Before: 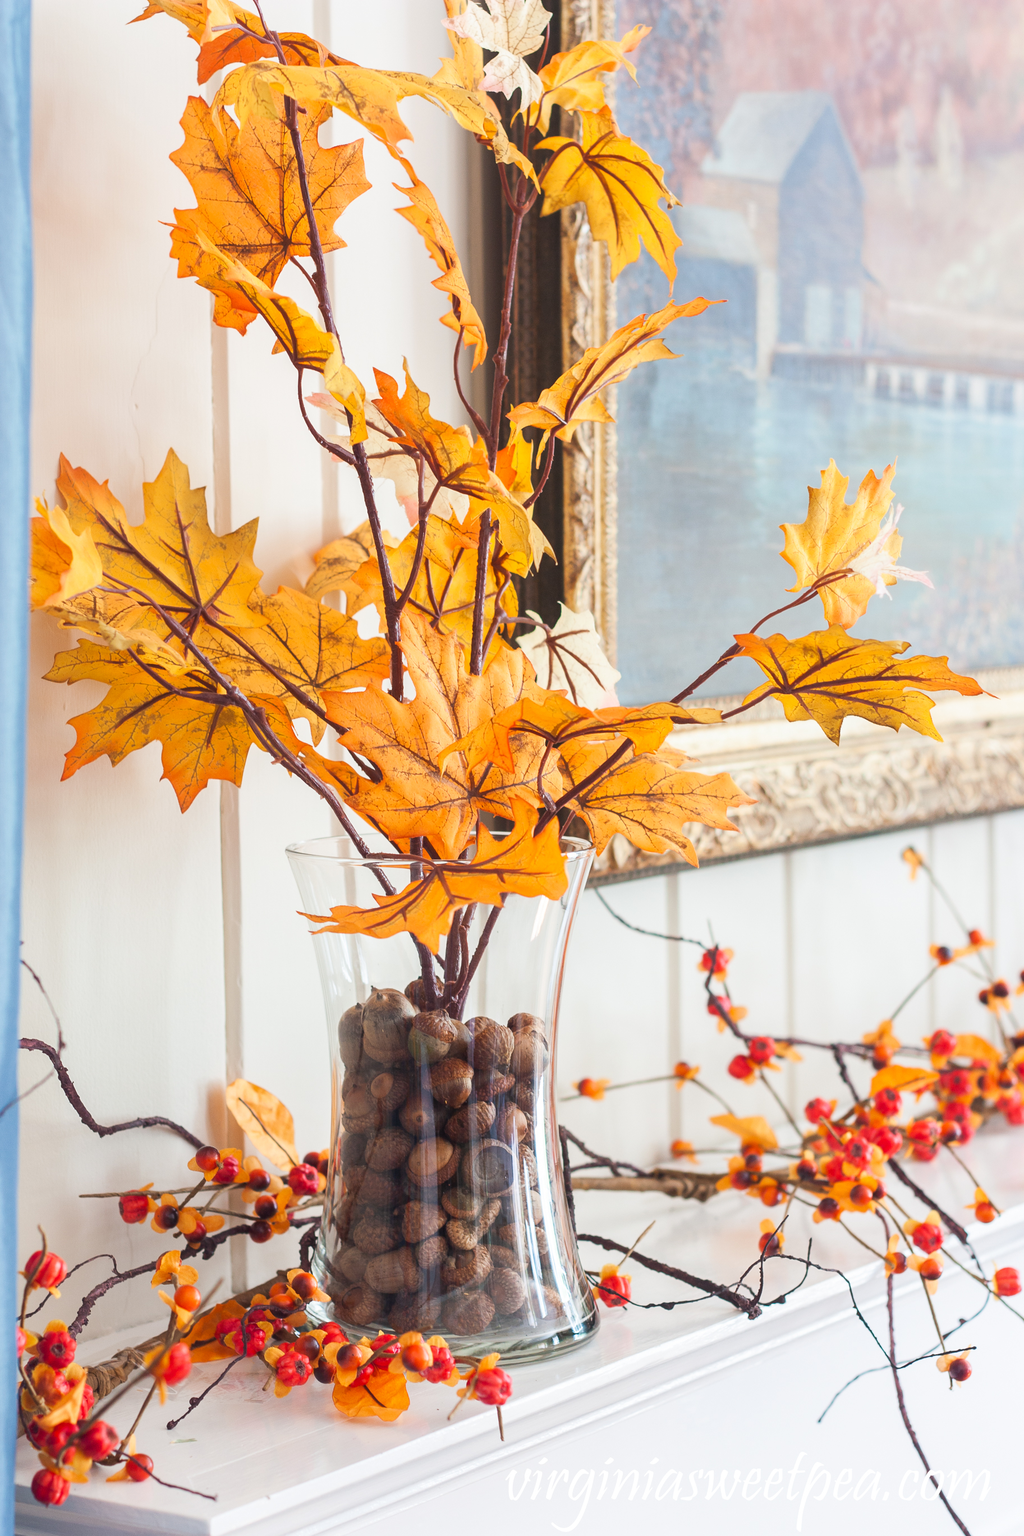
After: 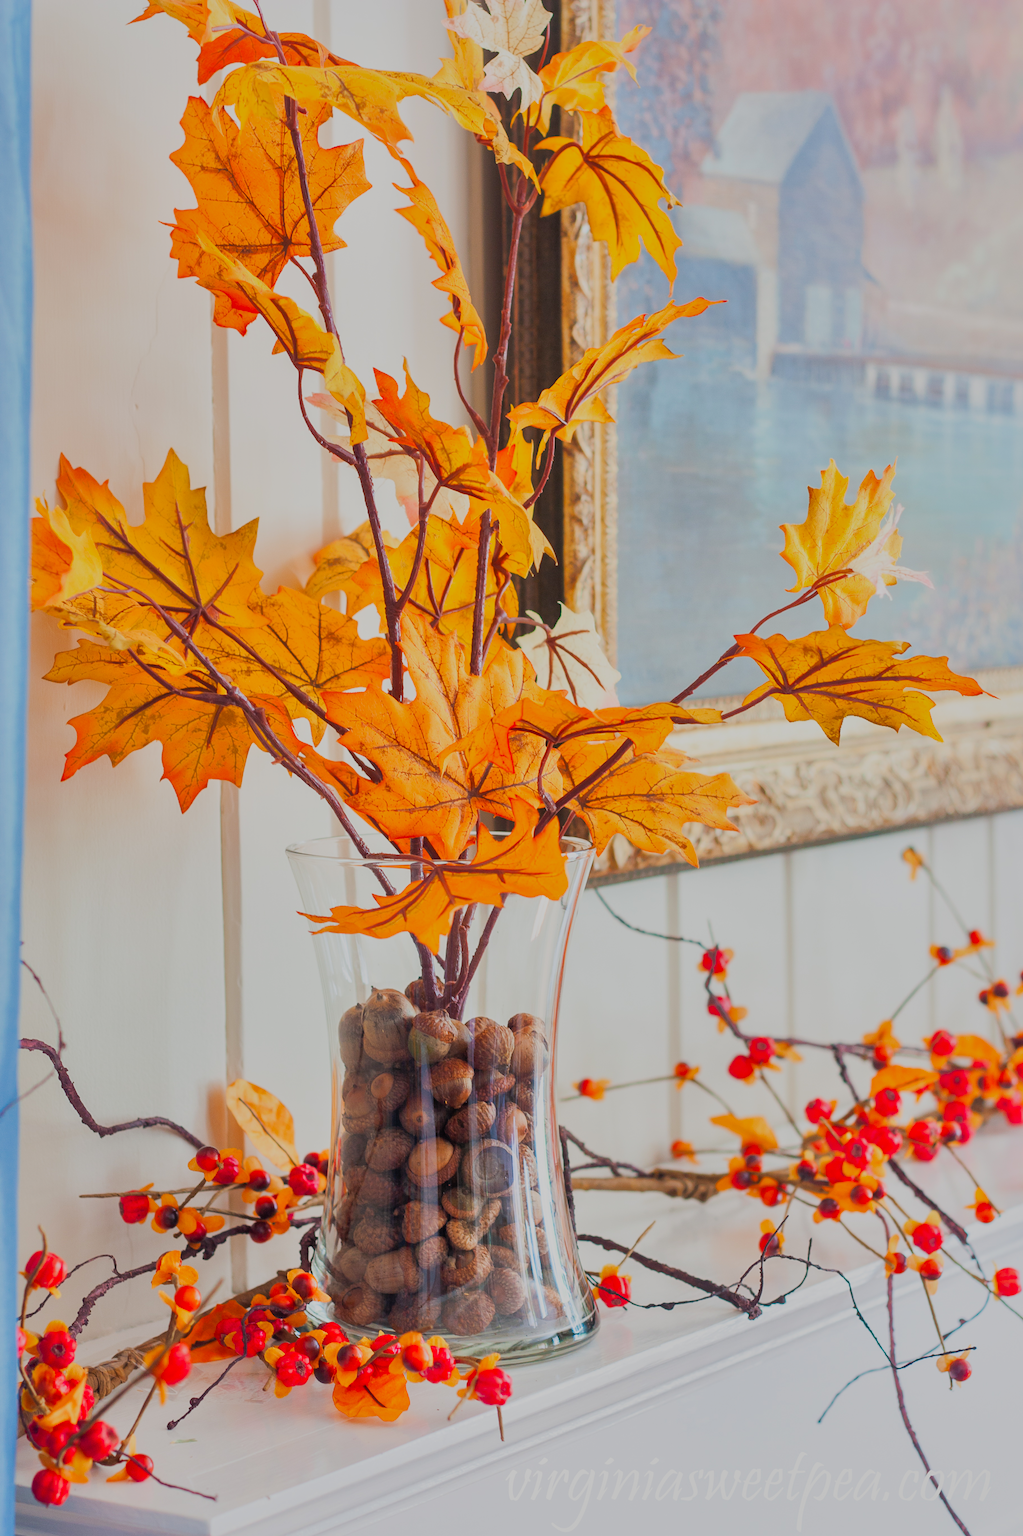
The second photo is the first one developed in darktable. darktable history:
shadows and highlights: on, module defaults
filmic rgb: black relative exposure -7.65 EV, white relative exposure 4.56 EV, hardness 3.61
color correction: saturation 1.34
